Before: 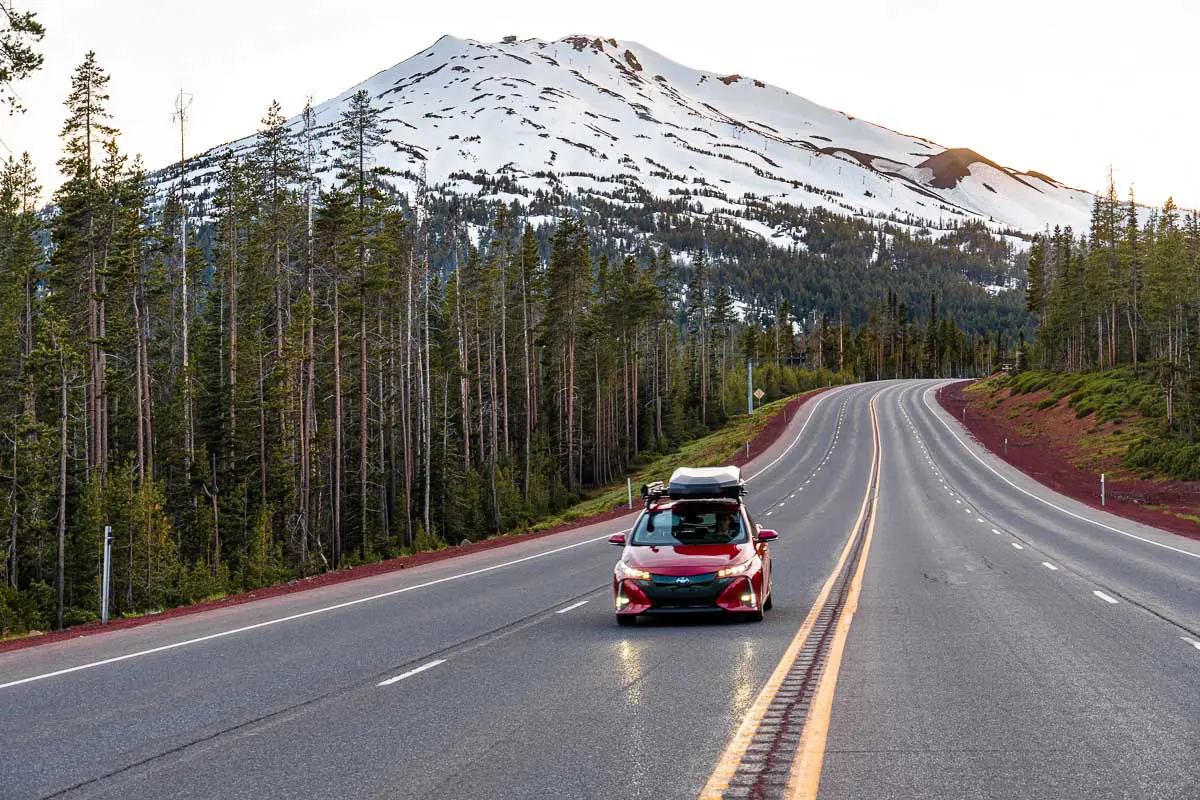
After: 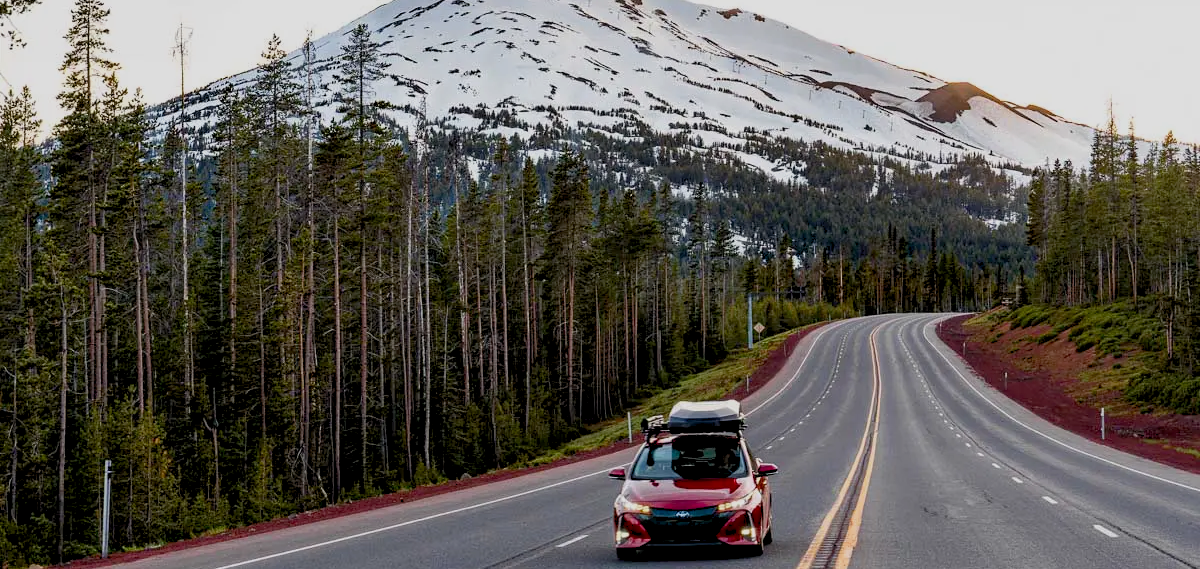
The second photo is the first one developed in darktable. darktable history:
levels: white 90.65%, levels [0.018, 0.493, 1]
exposure: black level correction 0.011, exposure -0.475 EV, compensate exposure bias true, compensate highlight preservation false
crop and rotate: top 8.414%, bottom 20.361%
